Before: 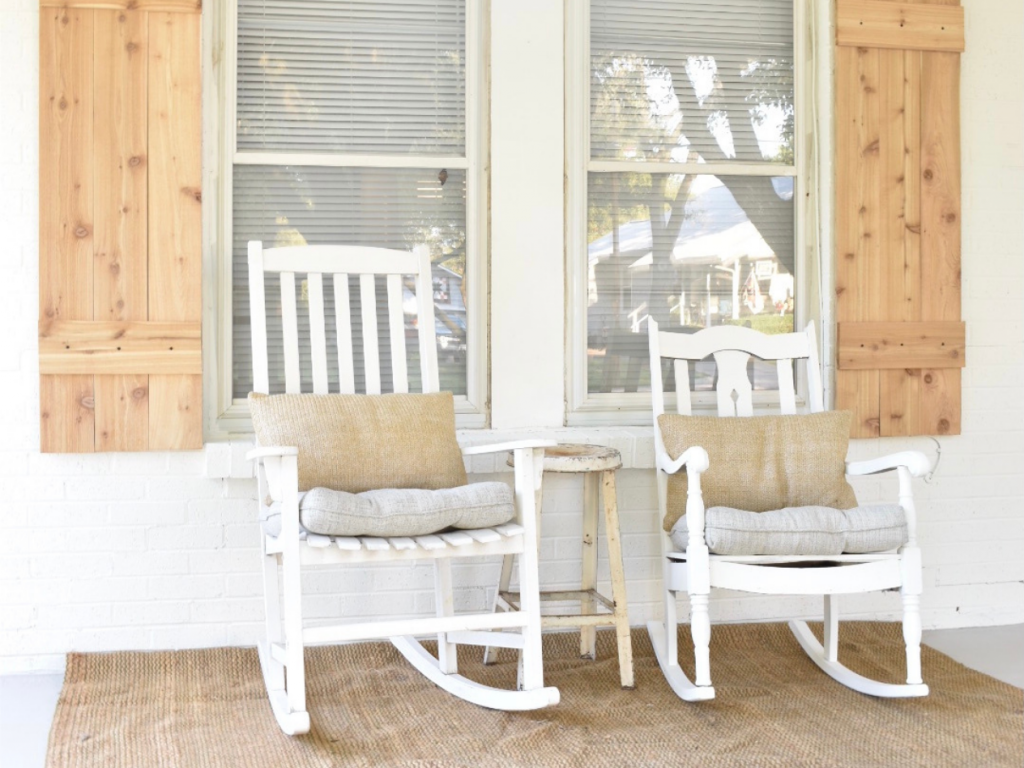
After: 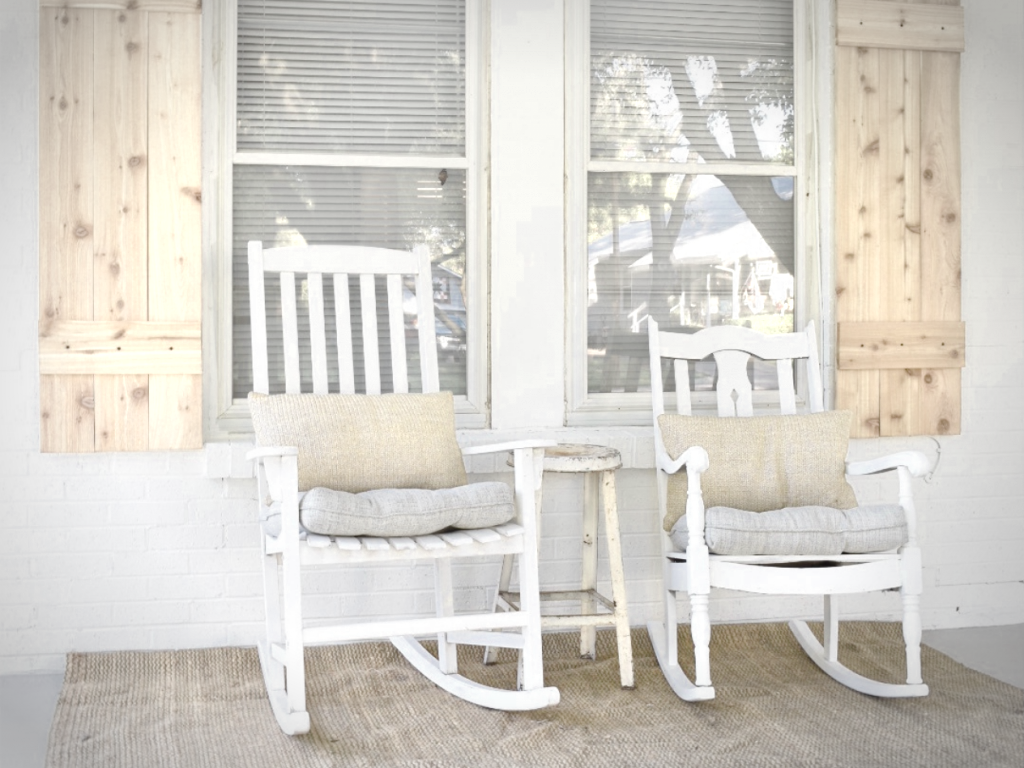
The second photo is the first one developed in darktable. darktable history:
color balance rgb: perceptual saturation grading › global saturation 20%, perceptual saturation grading › highlights -25%, perceptual saturation grading › shadows 50%
vignetting: automatic ratio true
color zones: curves: ch0 [(0.25, 0.667) (0.758, 0.368)]; ch1 [(0.215, 0.245) (0.761, 0.373)]; ch2 [(0.247, 0.554) (0.761, 0.436)]
